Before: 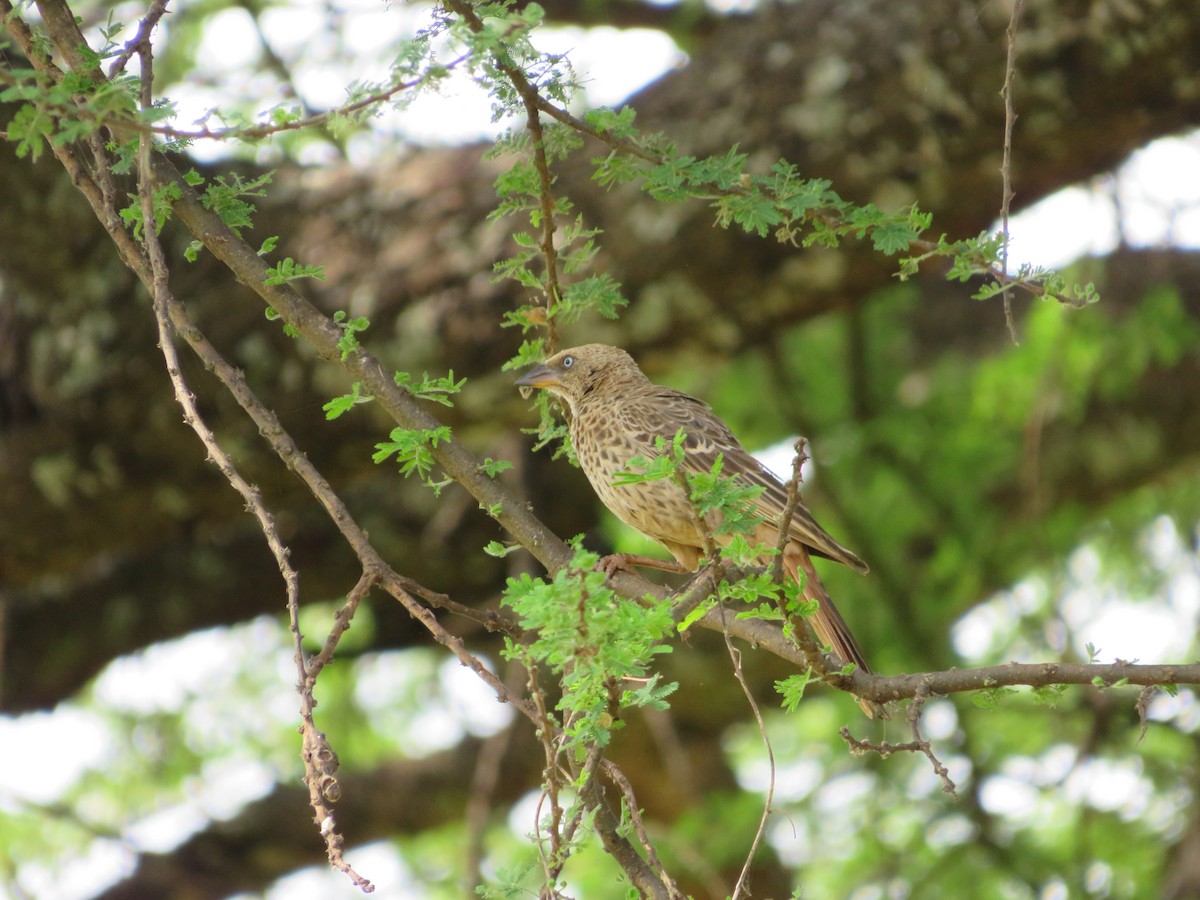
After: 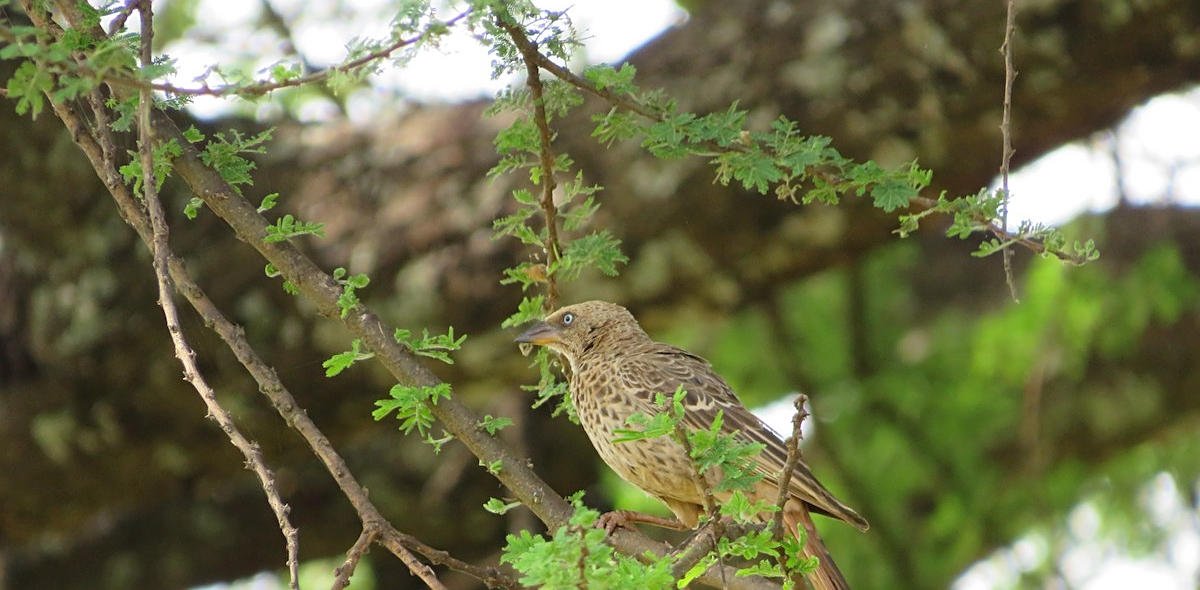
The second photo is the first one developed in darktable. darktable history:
sharpen: on, module defaults
crop and rotate: top 4.848%, bottom 29.503%
